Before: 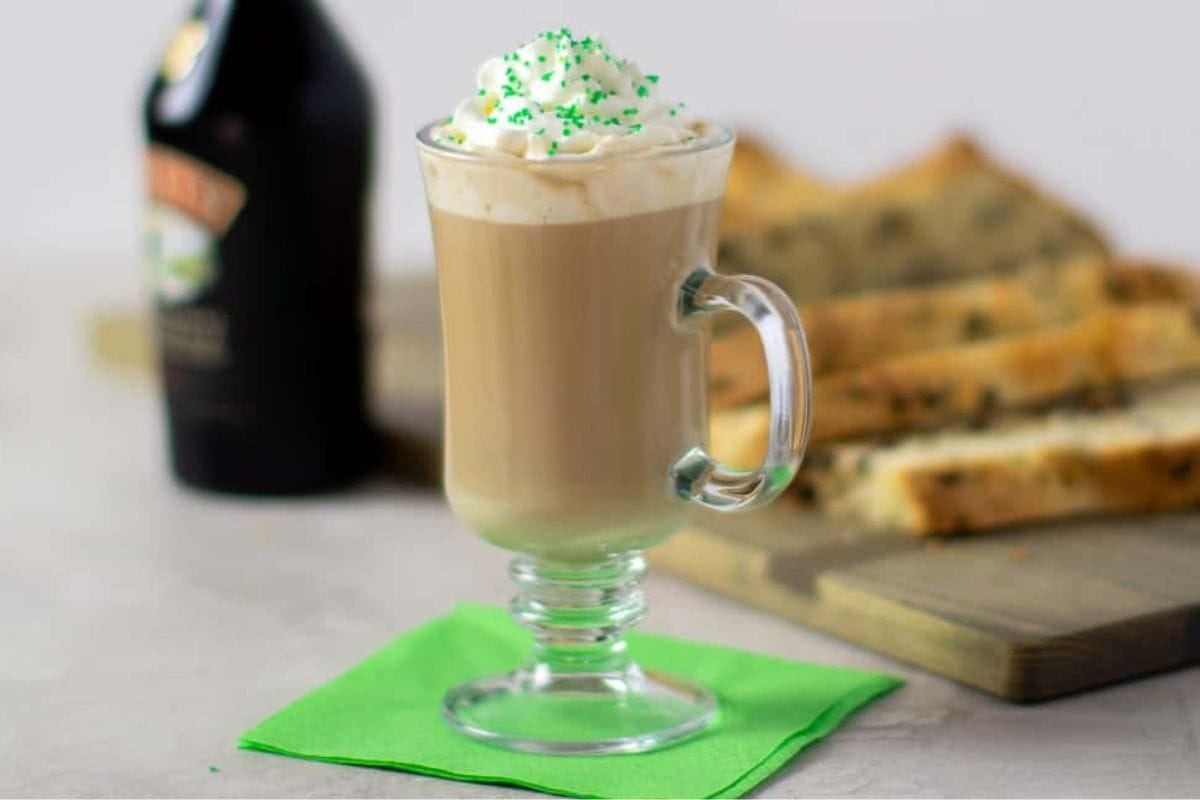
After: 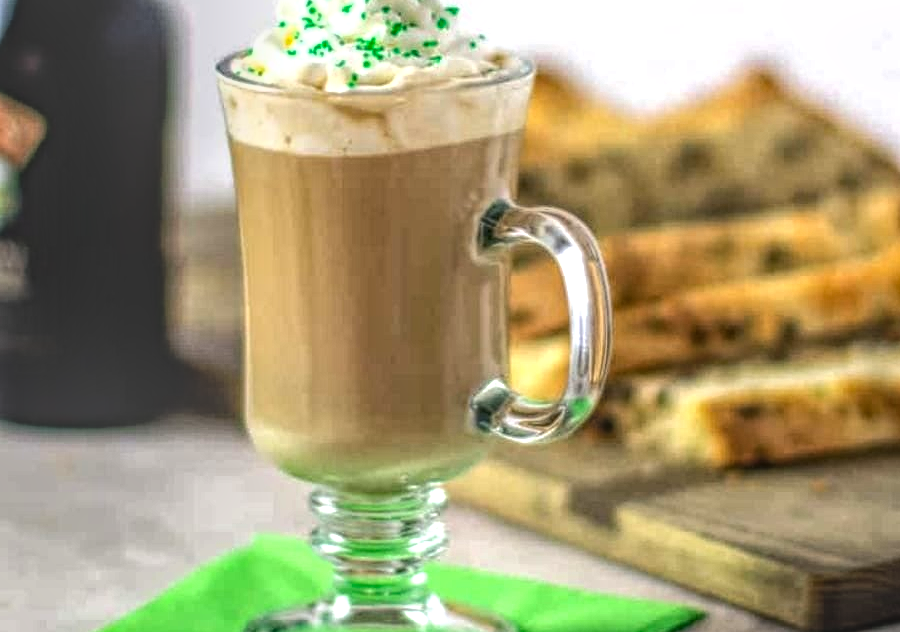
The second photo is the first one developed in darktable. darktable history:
crop: left 16.738%, top 8.51%, right 8.213%, bottom 12.459%
haze removal: compatibility mode true, adaptive false
tone equalizer: -8 EV -0.75 EV, -7 EV -0.737 EV, -6 EV -0.572 EV, -5 EV -0.391 EV, -3 EV 0.401 EV, -2 EV 0.6 EV, -1 EV 0.686 EV, +0 EV 0.772 EV, edges refinement/feathering 500, mask exposure compensation -1.57 EV, preserve details no
local contrast: highlights 0%, shadows 2%, detail 200%, midtone range 0.246
